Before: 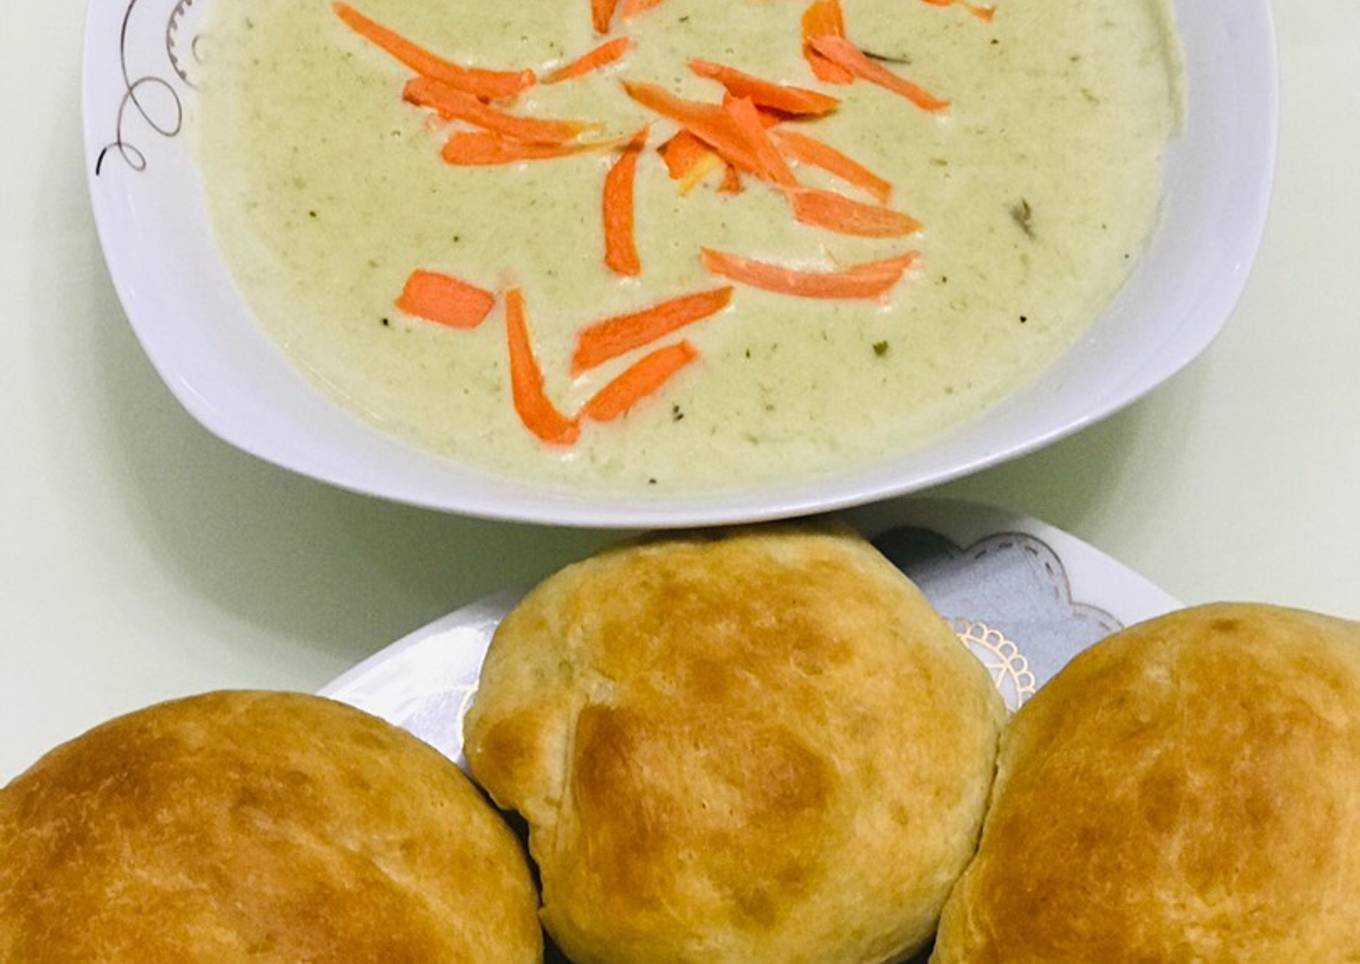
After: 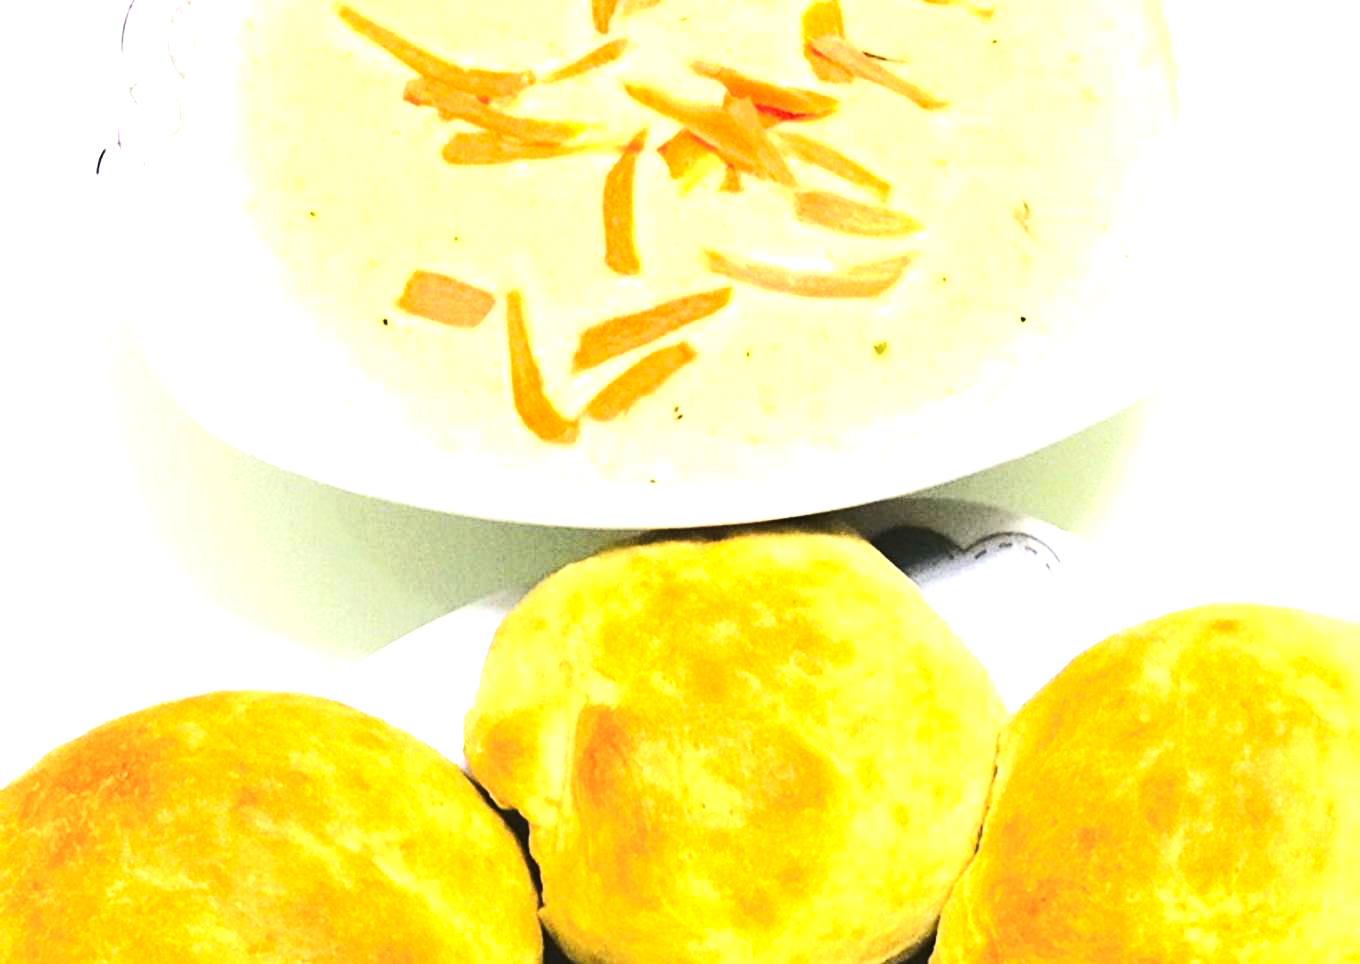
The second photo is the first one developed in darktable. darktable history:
tone equalizer: -8 EV -1.08 EV, -7 EV -1.01 EV, -6 EV -0.867 EV, -5 EV -0.578 EV, -3 EV 0.578 EV, -2 EV 0.867 EV, -1 EV 1.01 EV, +0 EV 1.08 EV, edges refinement/feathering 500, mask exposure compensation -1.57 EV, preserve details no
exposure: black level correction 0, exposure 1.2 EV, compensate exposure bias true, compensate highlight preservation false
tone curve: curves: ch0 [(0, 0.038) (0.193, 0.212) (0.461, 0.502) (0.634, 0.709) (0.852, 0.89) (1, 0.967)]; ch1 [(0, 0) (0.35, 0.356) (0.45, 0.453) (0.504, 0.503) (0.532, 0.524) (0.558, 0.555) (0.735, 0.762) (1, 1)]; ch2 [(0, 0) (0.281, 0.266) (0.456, 0.469) (0.5, 0.5) (0.533, 0.545) (0.606, 0.598) (0.646, 0.654) (1, 1)], color space Lab, independent channels, preserve colors none
